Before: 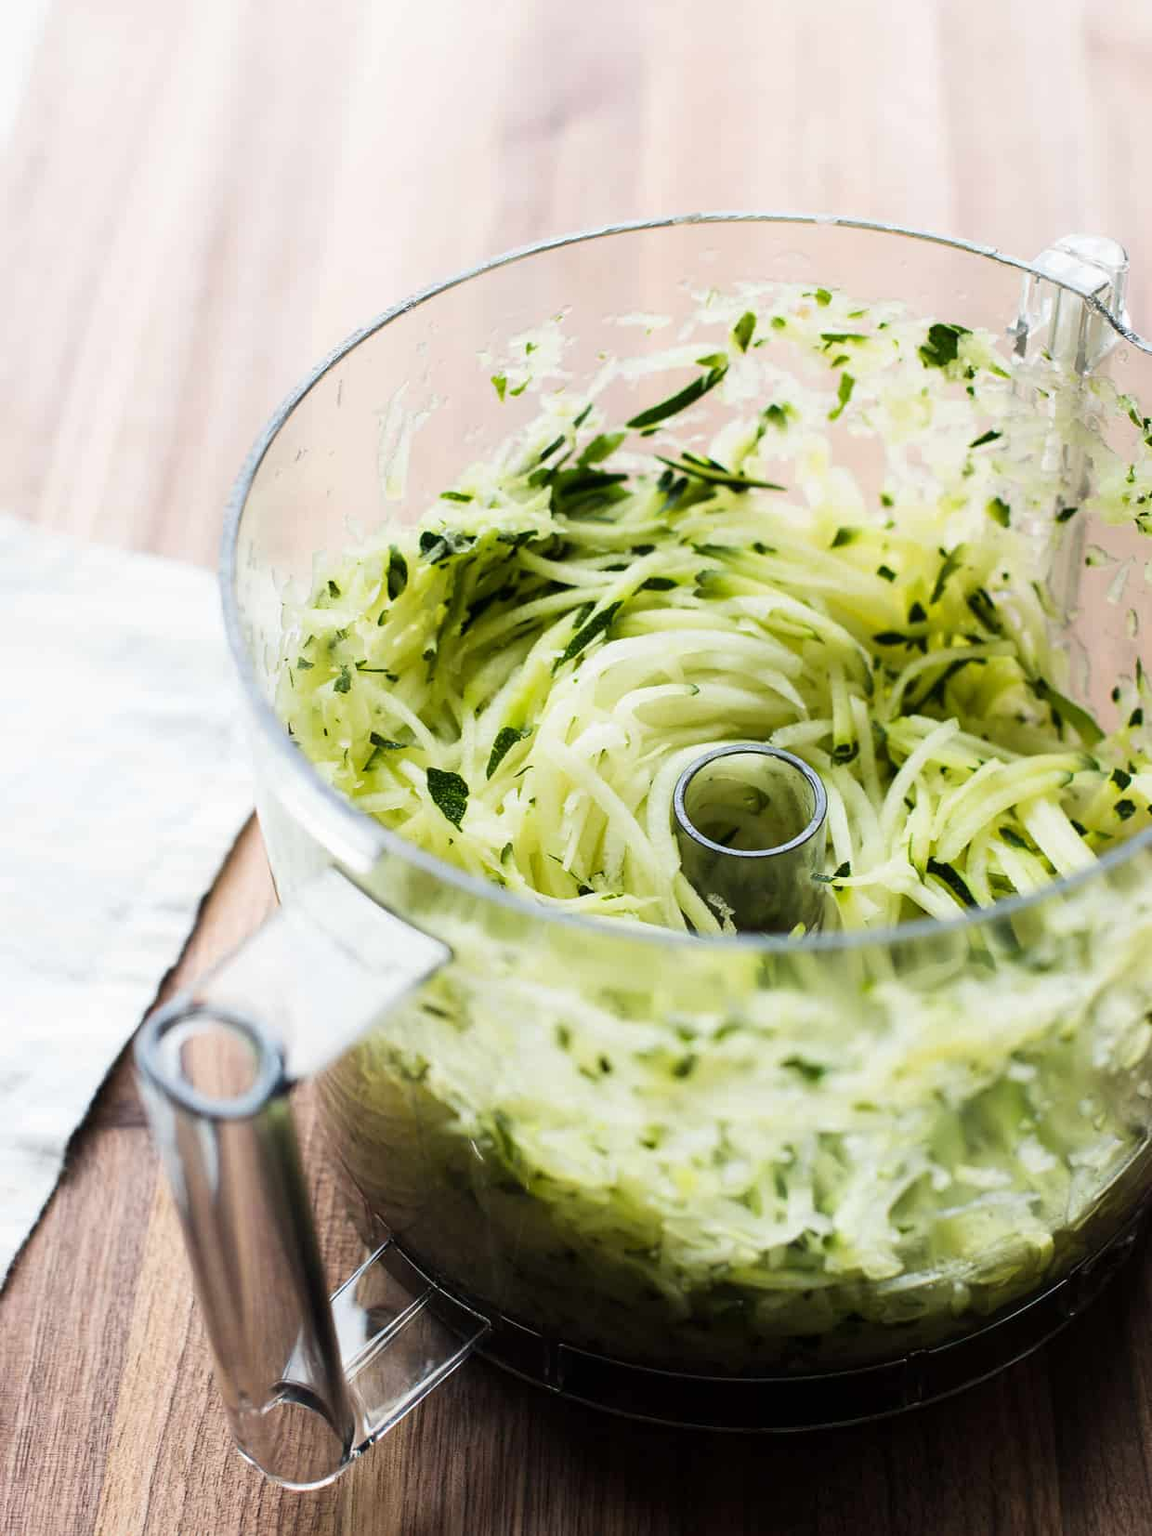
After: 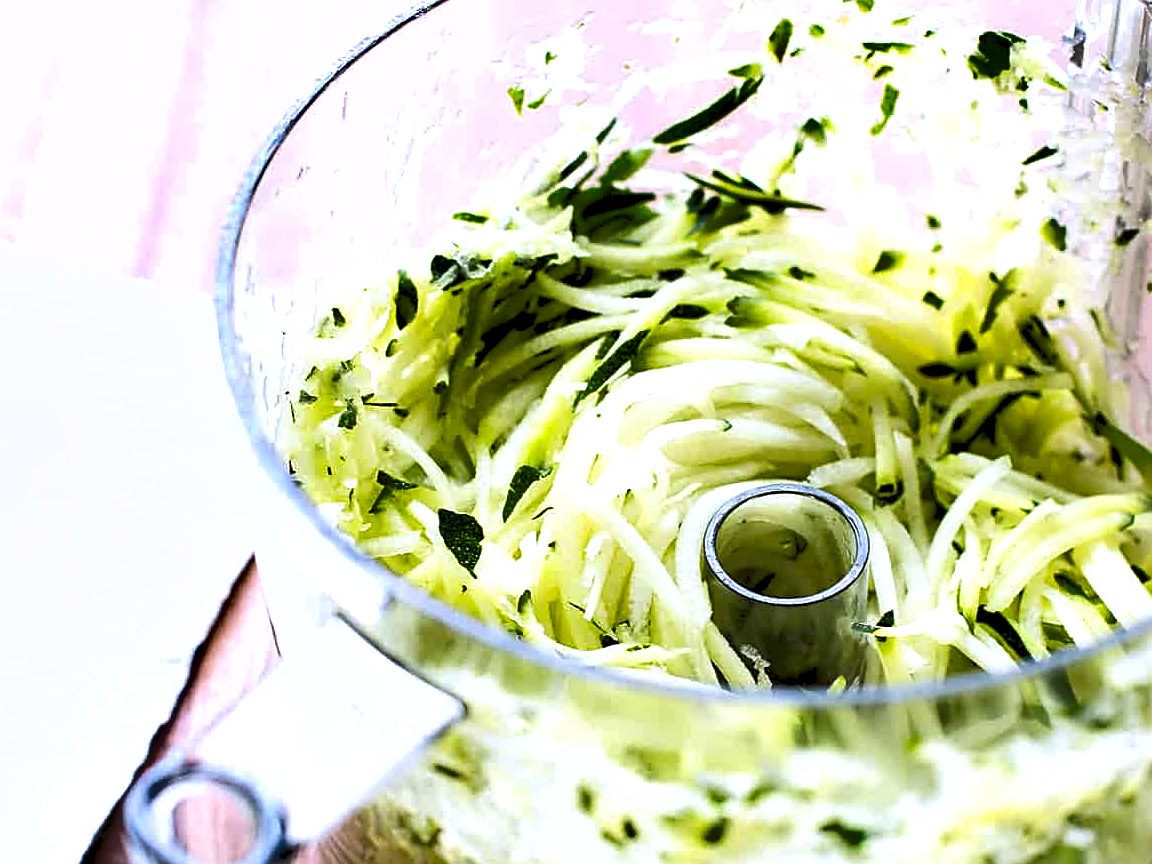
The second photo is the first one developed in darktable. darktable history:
color calibration: output R [0.999, 0.026, -0.11, 0], output G [-0.019, 1.037, -0.099, 0], output B [0.022, -0.023, 0.902, 0], illuminant custom, x 0.367, y 0.392, temperature 4437.75 K, clip negative RGB from gamut false
exposure: black level correction 0.005, exposure 0.417 EV, compensate highlight preservation false
sharpen: on, module defaults
rgb levels: levels [[0.013, 0.434, 0.89], [0, 0.5, 1], [0, 0.5, 1]]
crop: left 1.744%, top 19.225%, right 5.069%, bottom 28.357%
shadows and highlights: soften with gaussian
